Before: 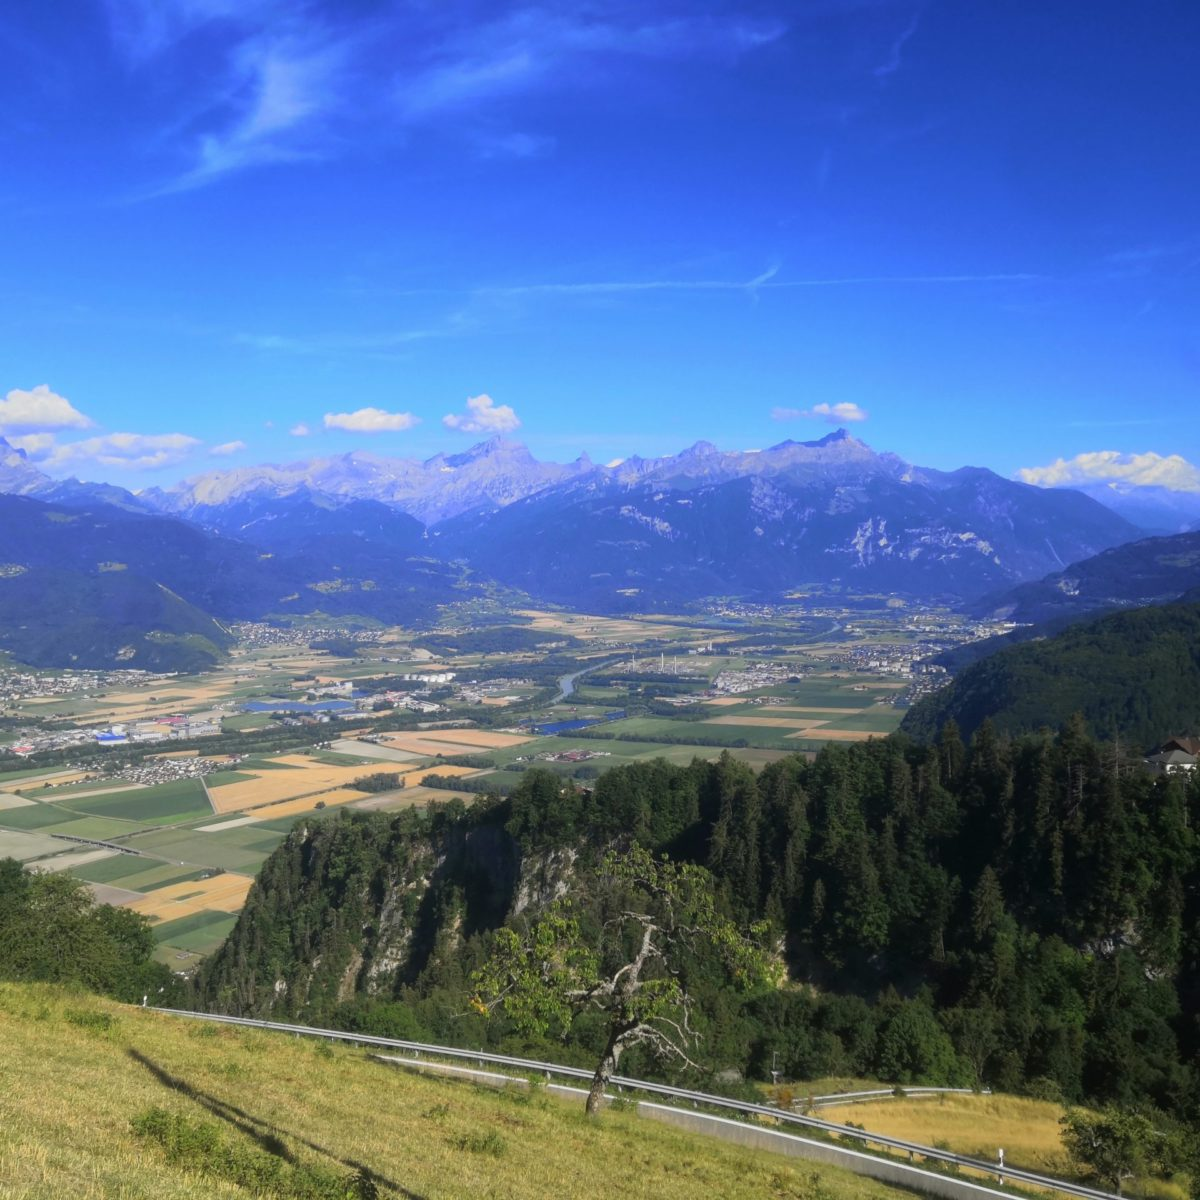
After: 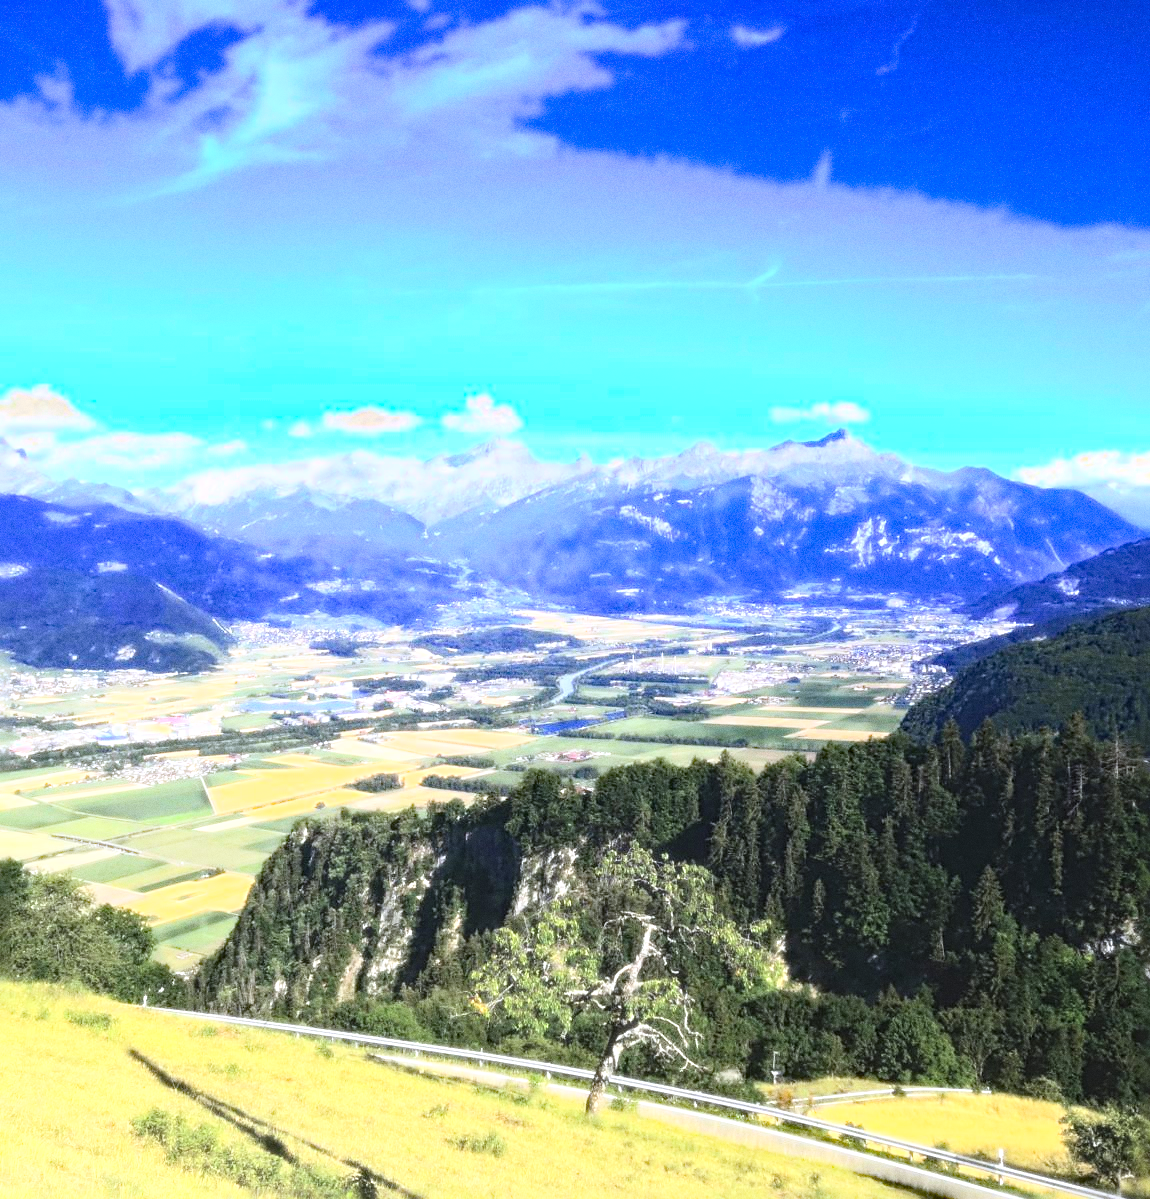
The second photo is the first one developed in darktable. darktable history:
contrast brightness saturation: contrast 0.07
bloom: size 0%, threshold 54.82%, strength 8.31%
exposure: black level correction -0.005, exposure 1.002 EV, compensate highlight preservation false
sharpen: radius 3.69, amount 0.928
crop: right 4.126%, bottom 0.031%
color calibration: illuminant as shot in camera, x 0.358, y 0.373, temperature 4628.91 K
grain: coarseness 0.09 ISO
haze removal: strength 0.53, distance 0.925, compatibility mode true, adaptive false
